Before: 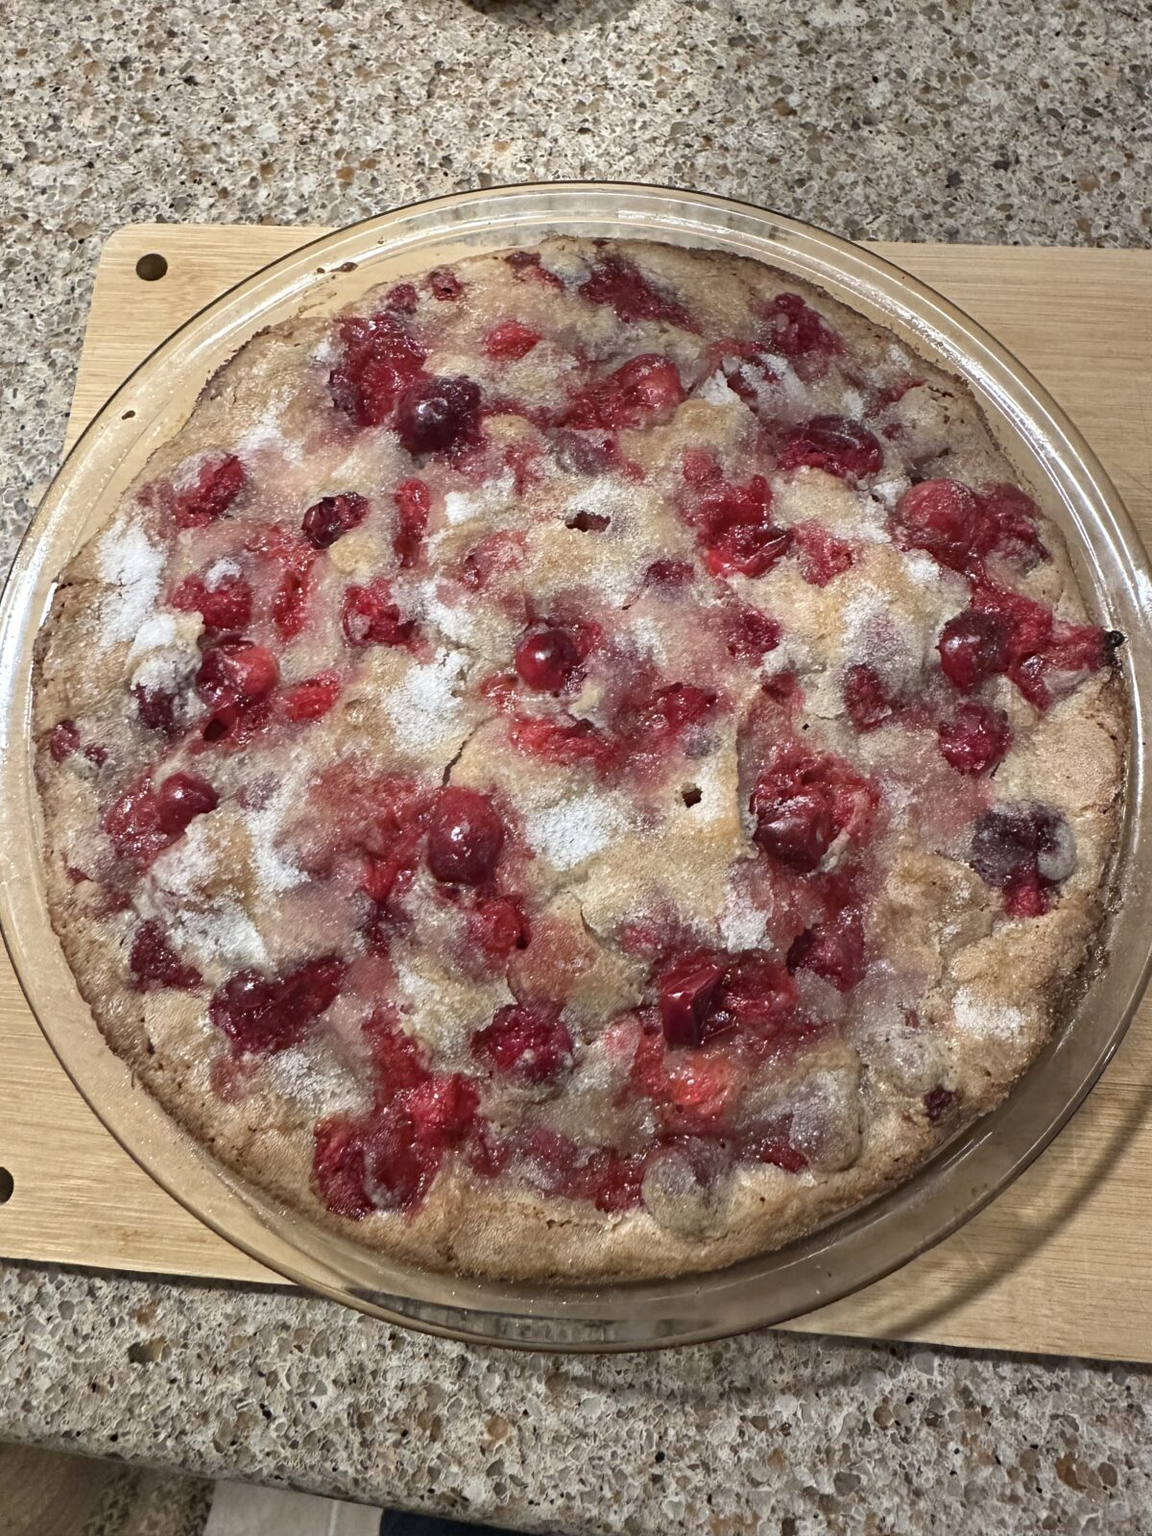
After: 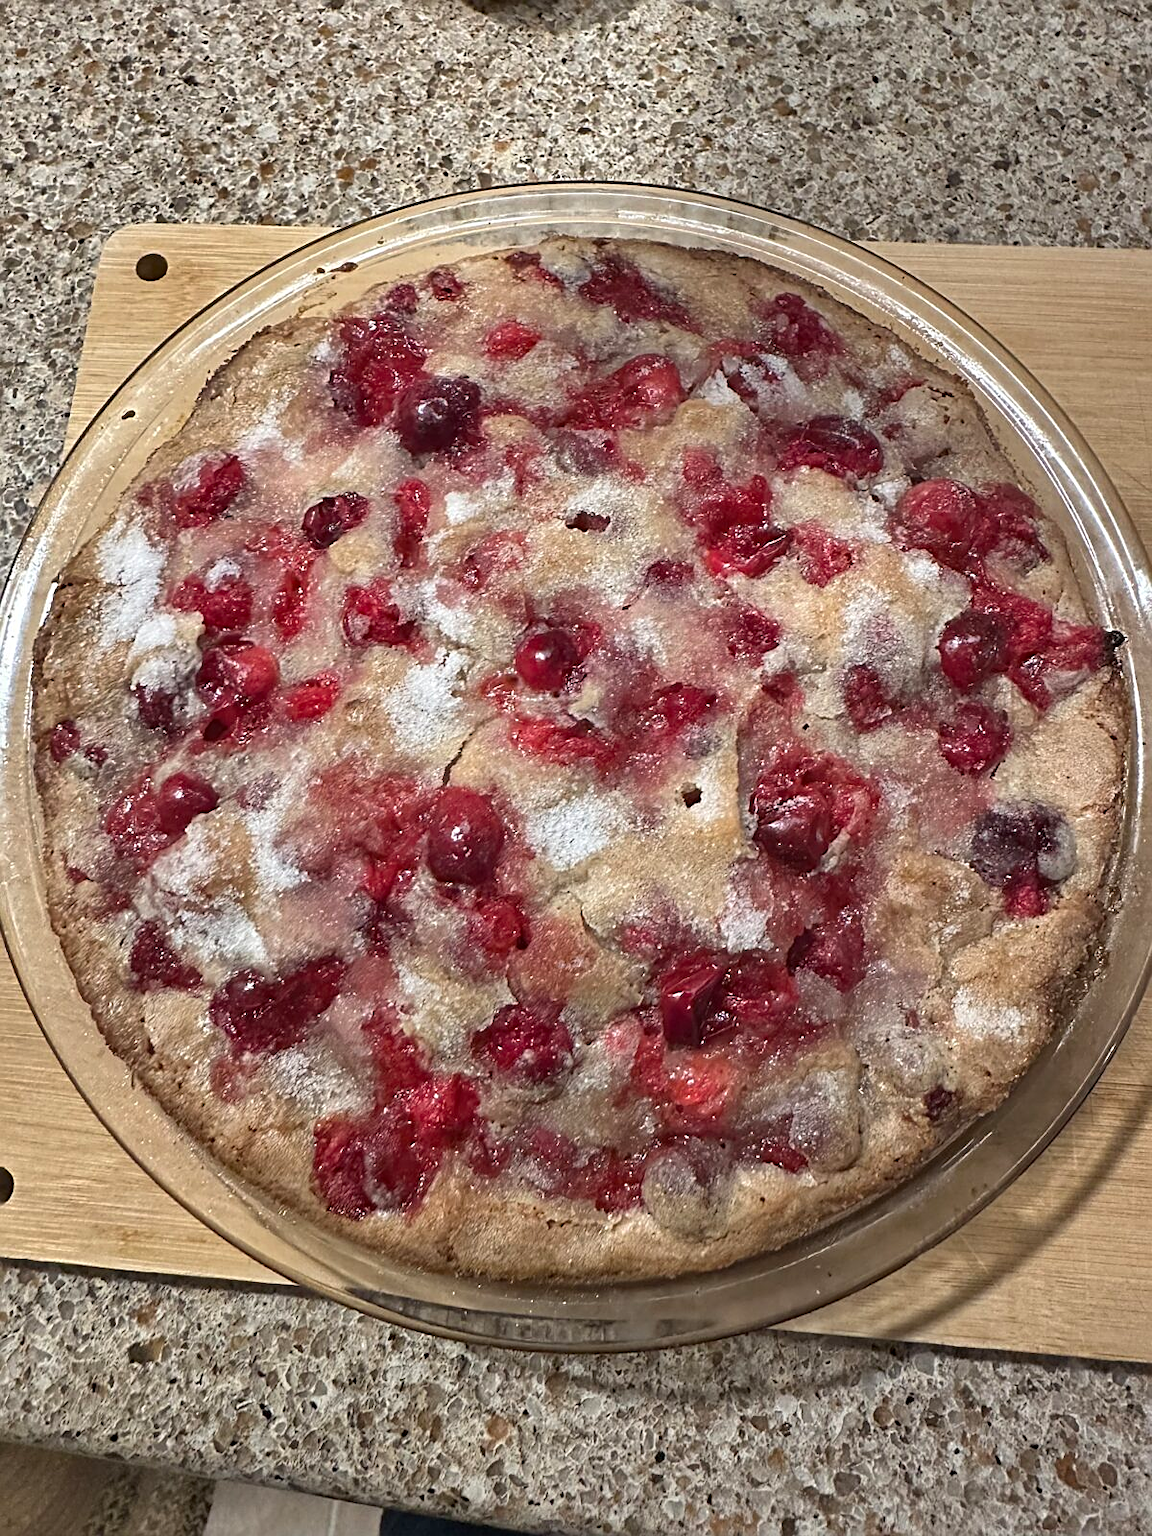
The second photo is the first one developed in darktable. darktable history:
sharpen: on, module defaults
shadows and highlights: shadows 30.61, highlights -63.22, soften with gaussian
